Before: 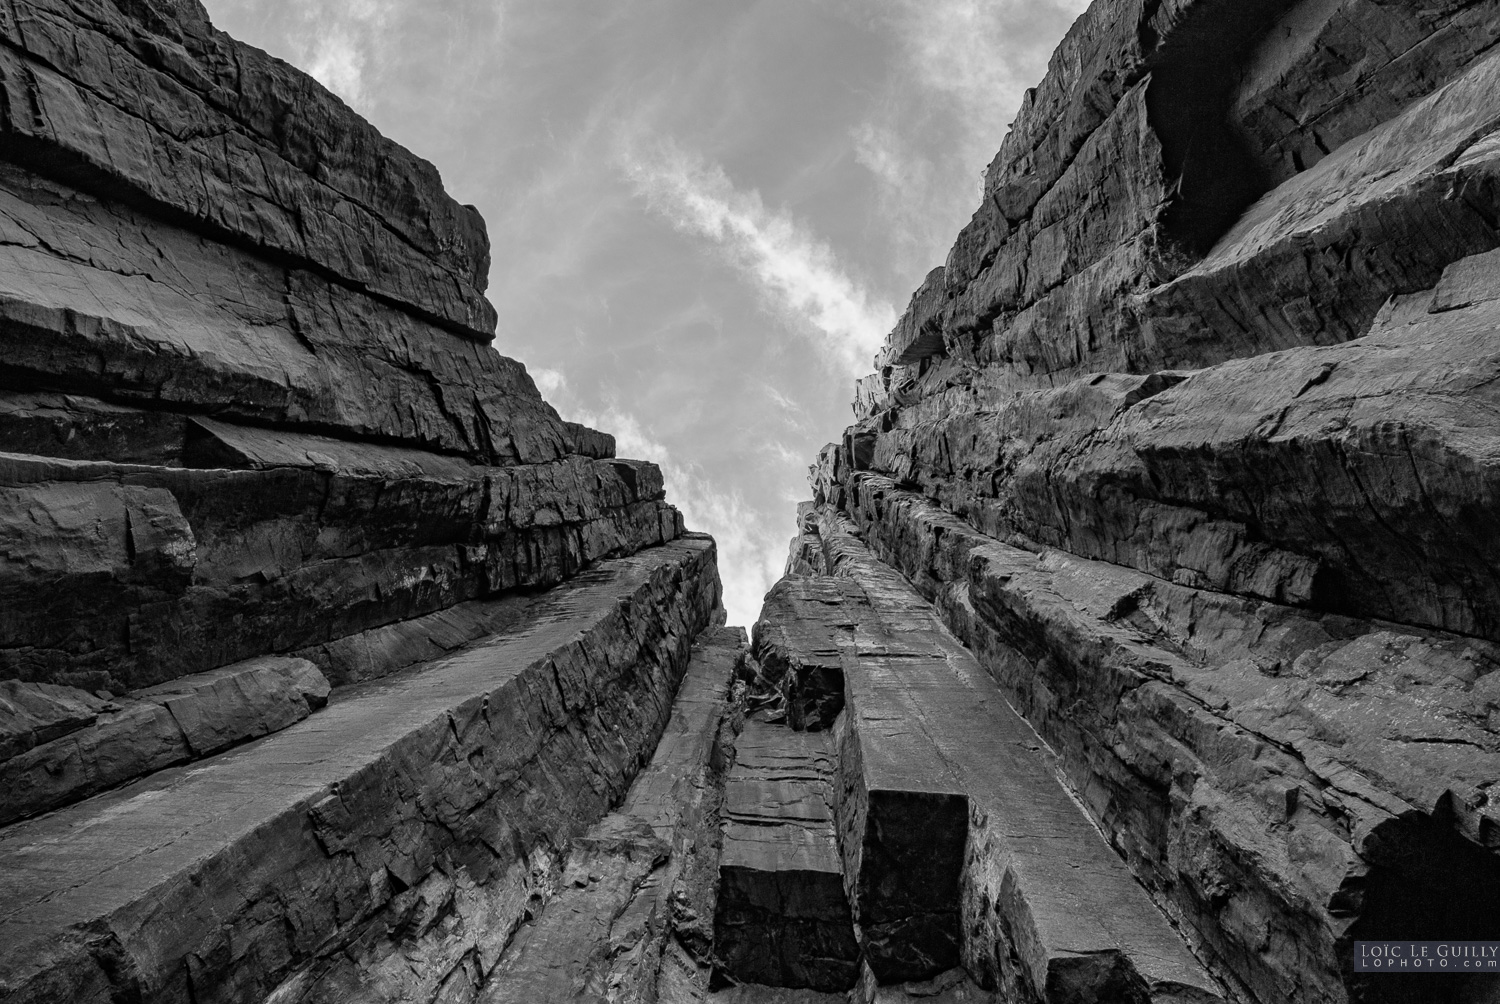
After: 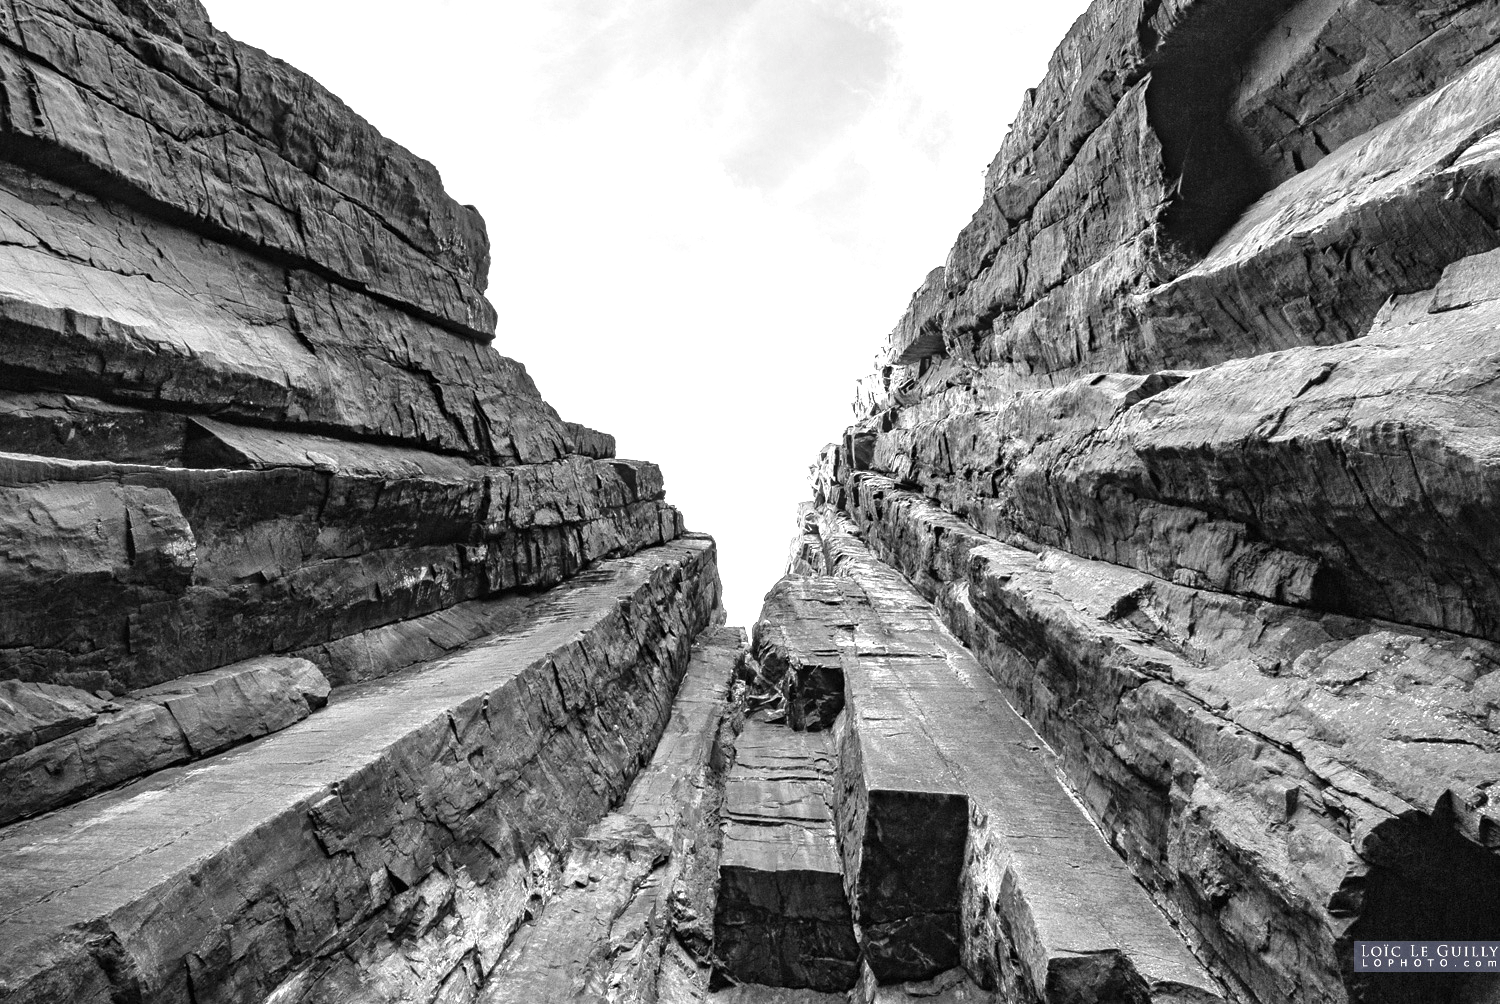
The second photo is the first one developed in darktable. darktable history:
exposure: black level correction 0, exposure 1.474 EV, compensate highlight preservation false
